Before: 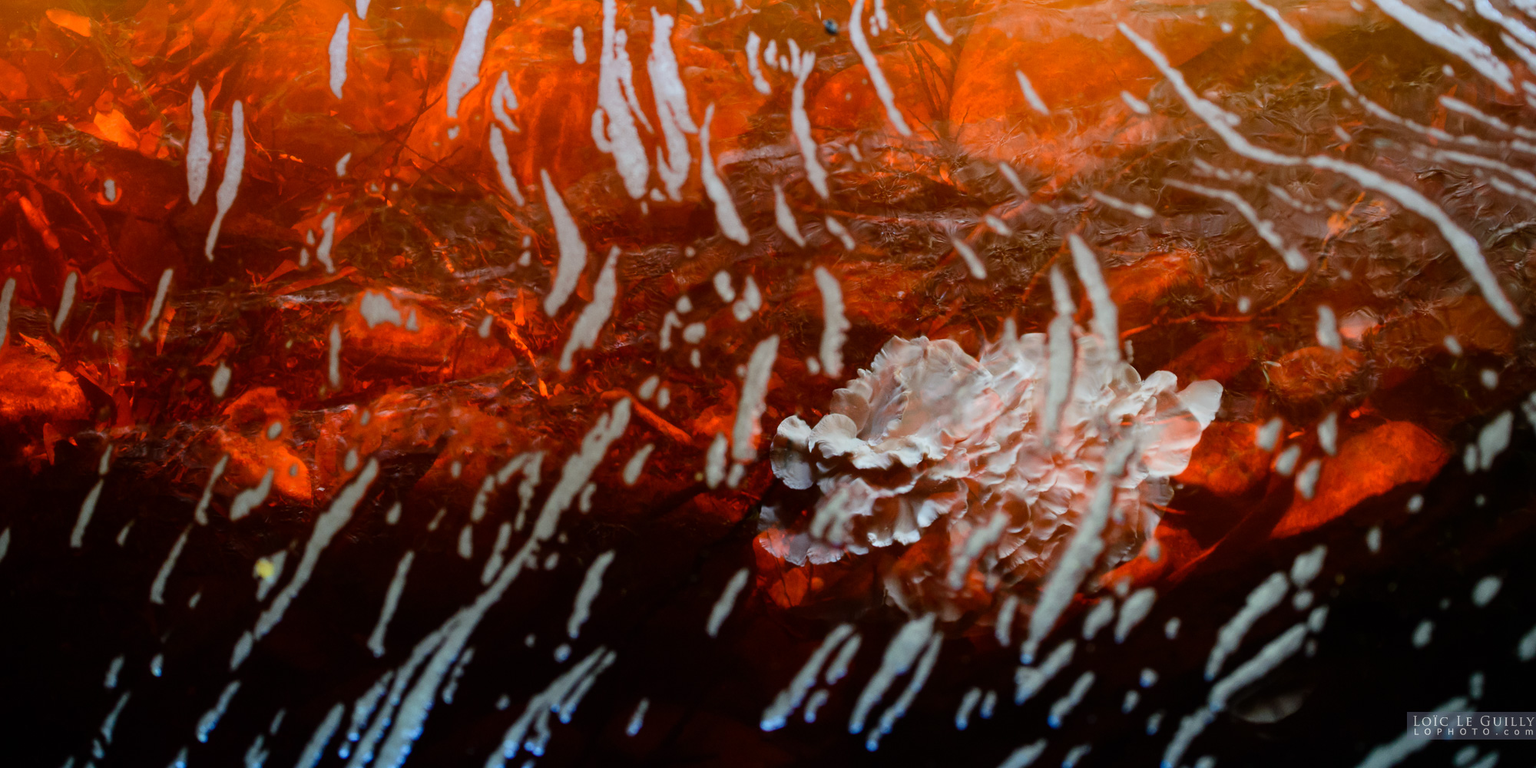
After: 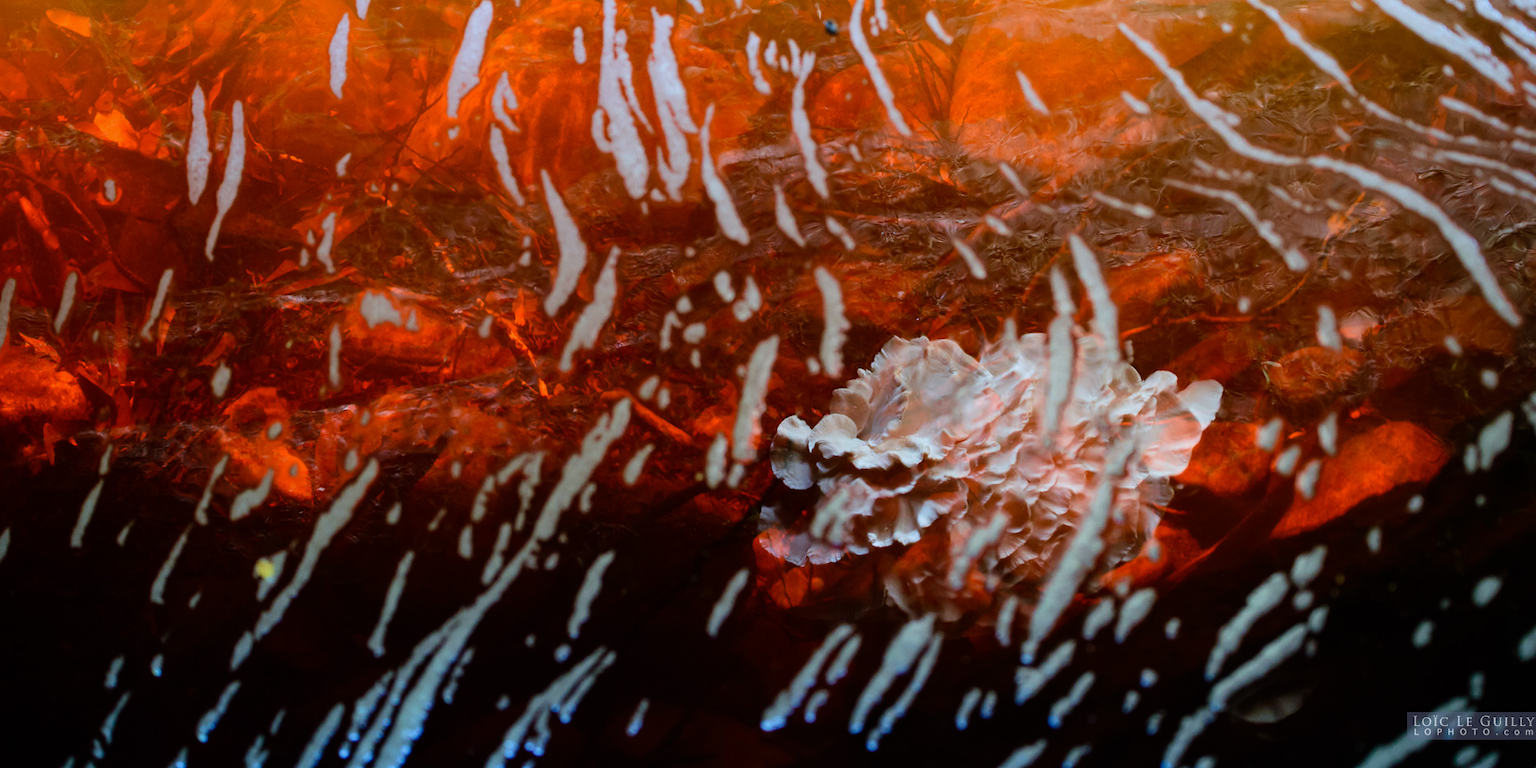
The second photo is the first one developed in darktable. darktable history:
velvia: on, module defaults
white balance: red 0.98, blue 1.034
